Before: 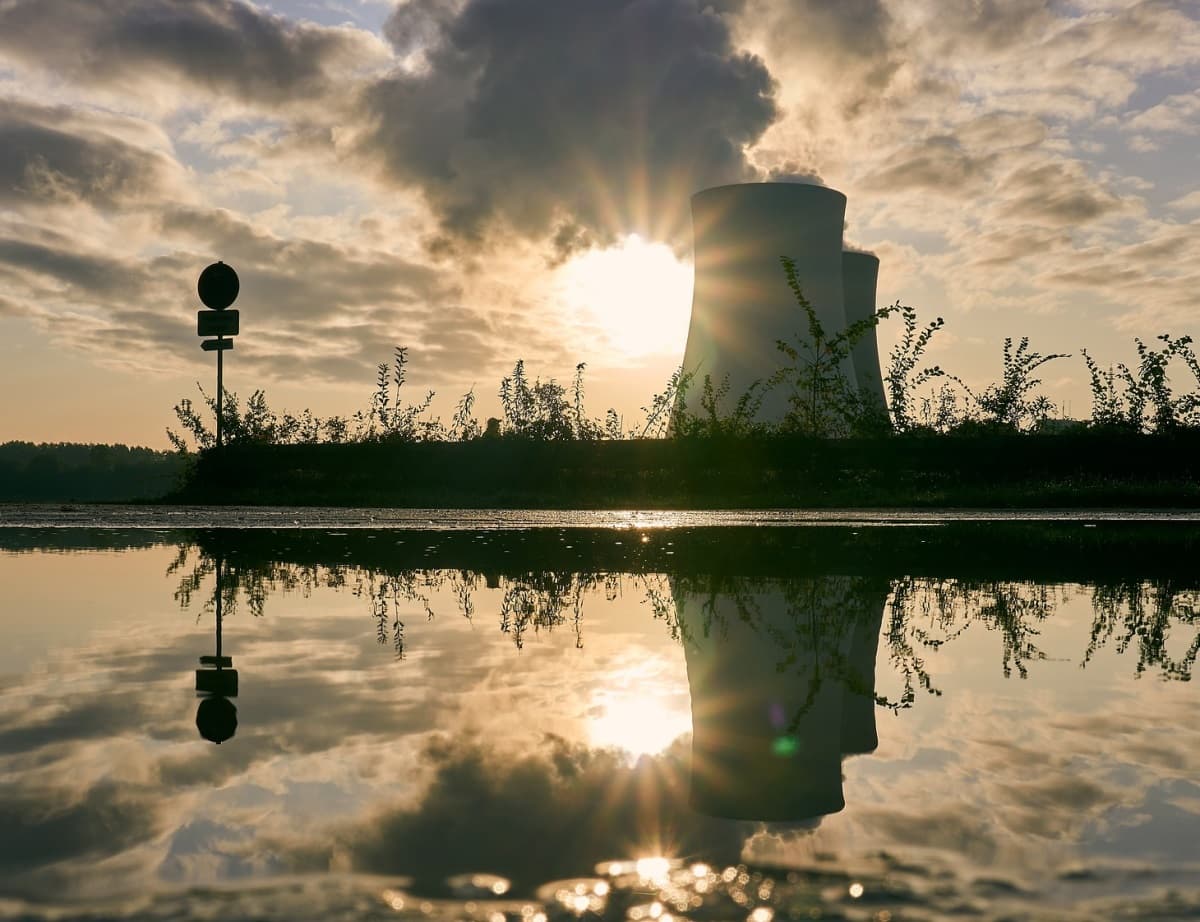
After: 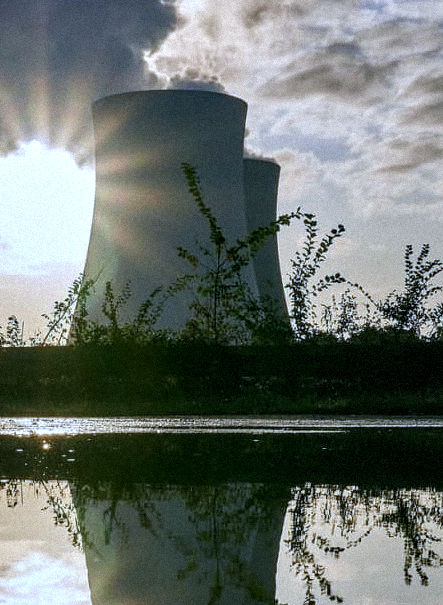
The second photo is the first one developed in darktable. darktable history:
crop and rotate: left 49.936%, top 10.094%, right 13.136%, bottom 24.256%
local contrast: detail 150%
white balance: red 0.871, blue 1.249
grain: mid-tones bias 0%
